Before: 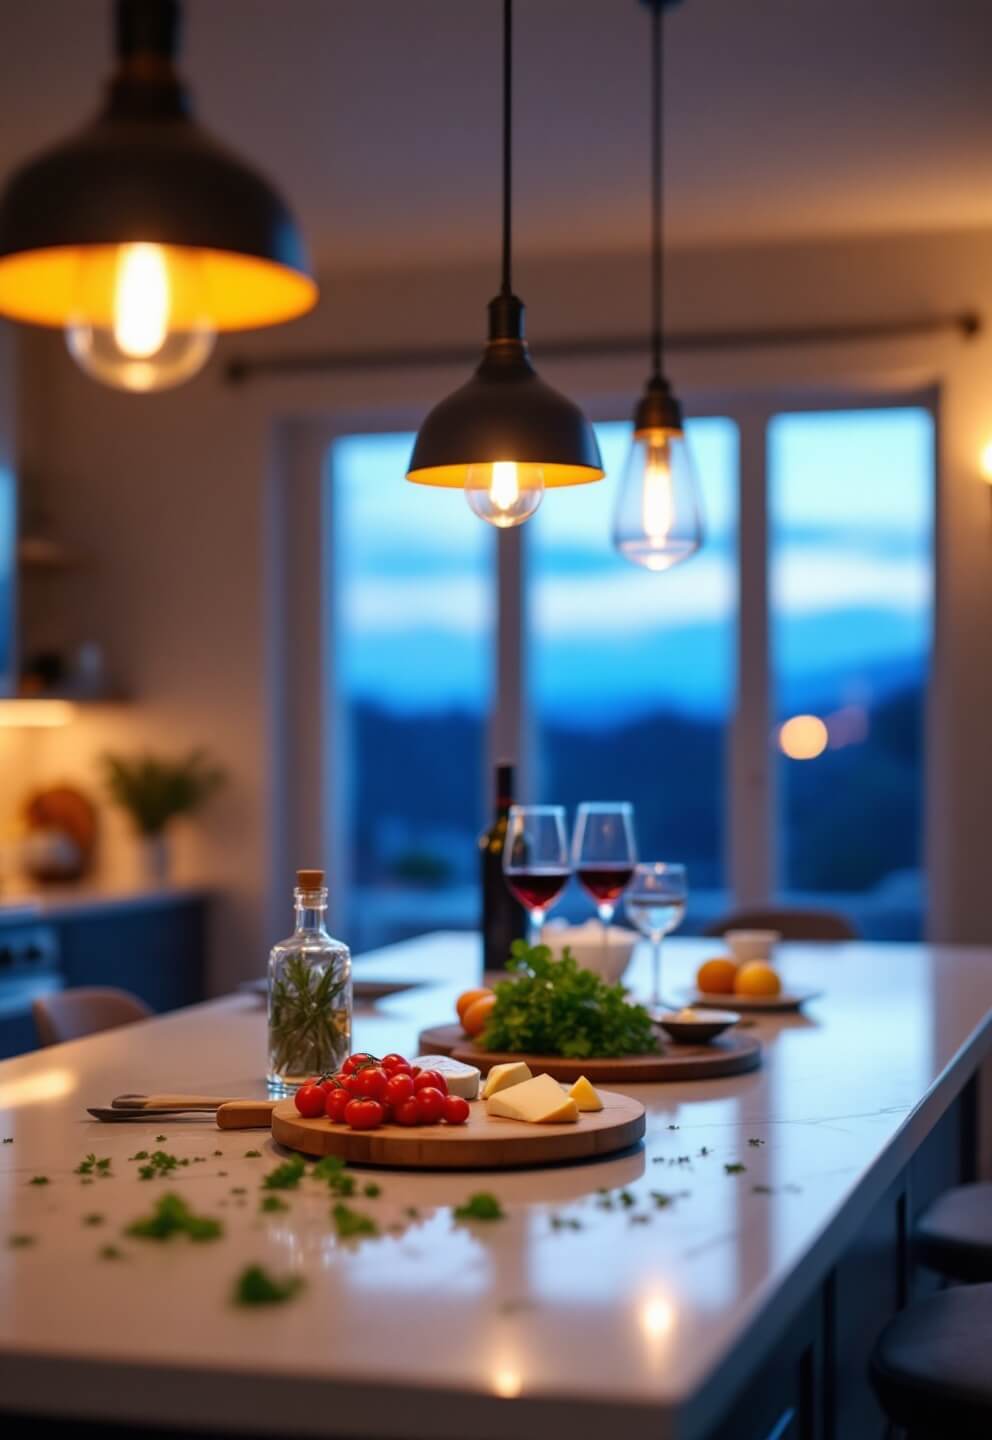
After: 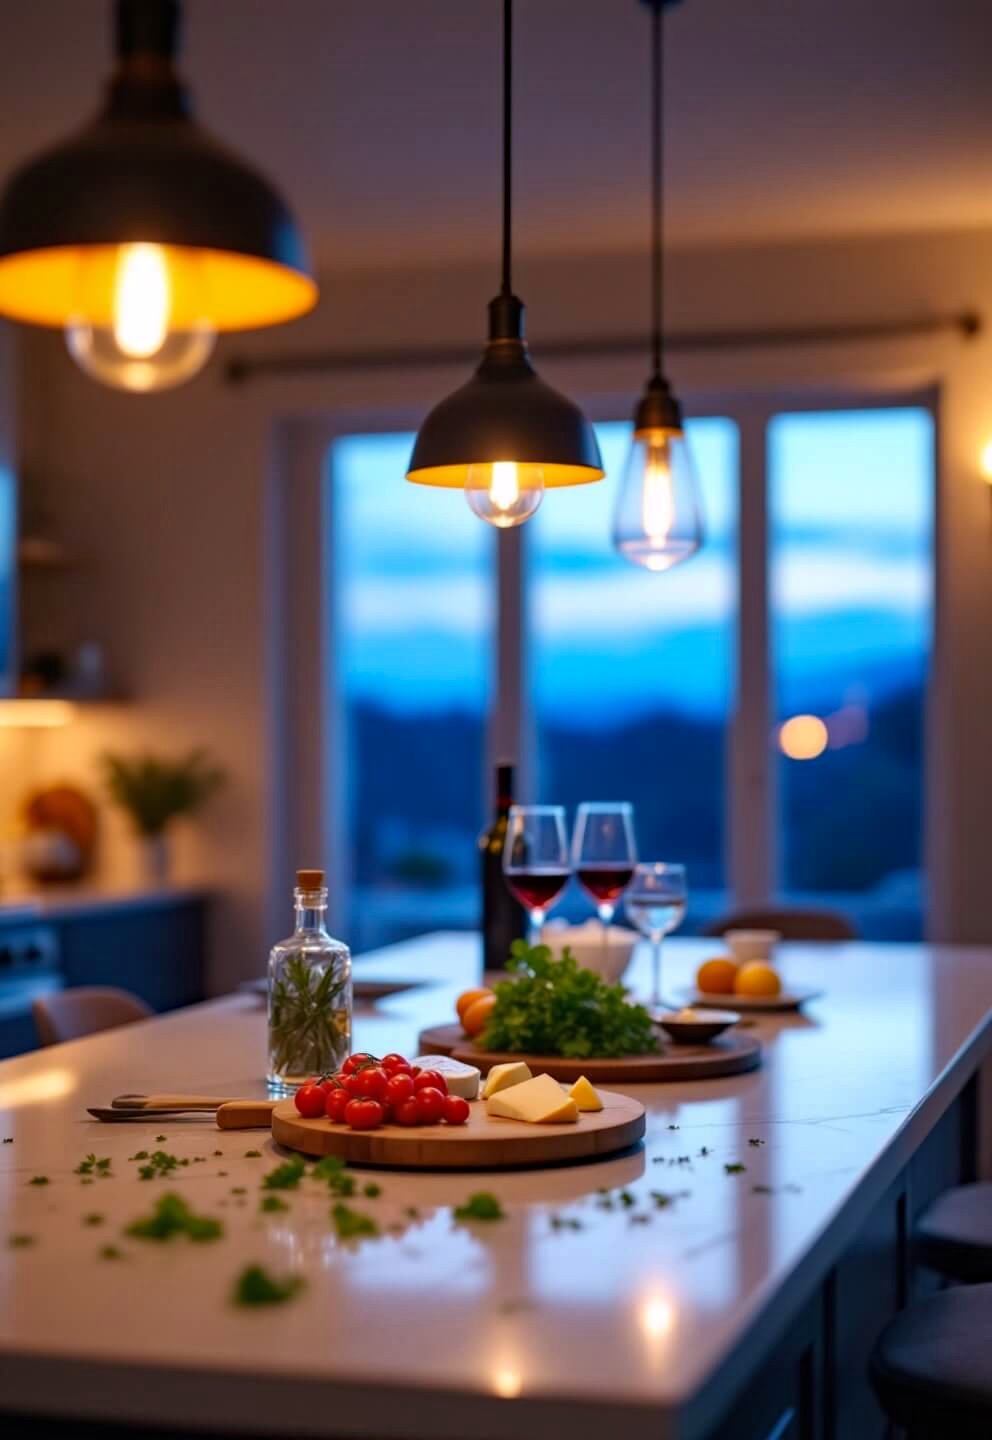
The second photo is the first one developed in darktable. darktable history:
haze removal: compatibility mode true, adaptive false
white balance: red 1.004, blue 1.024
